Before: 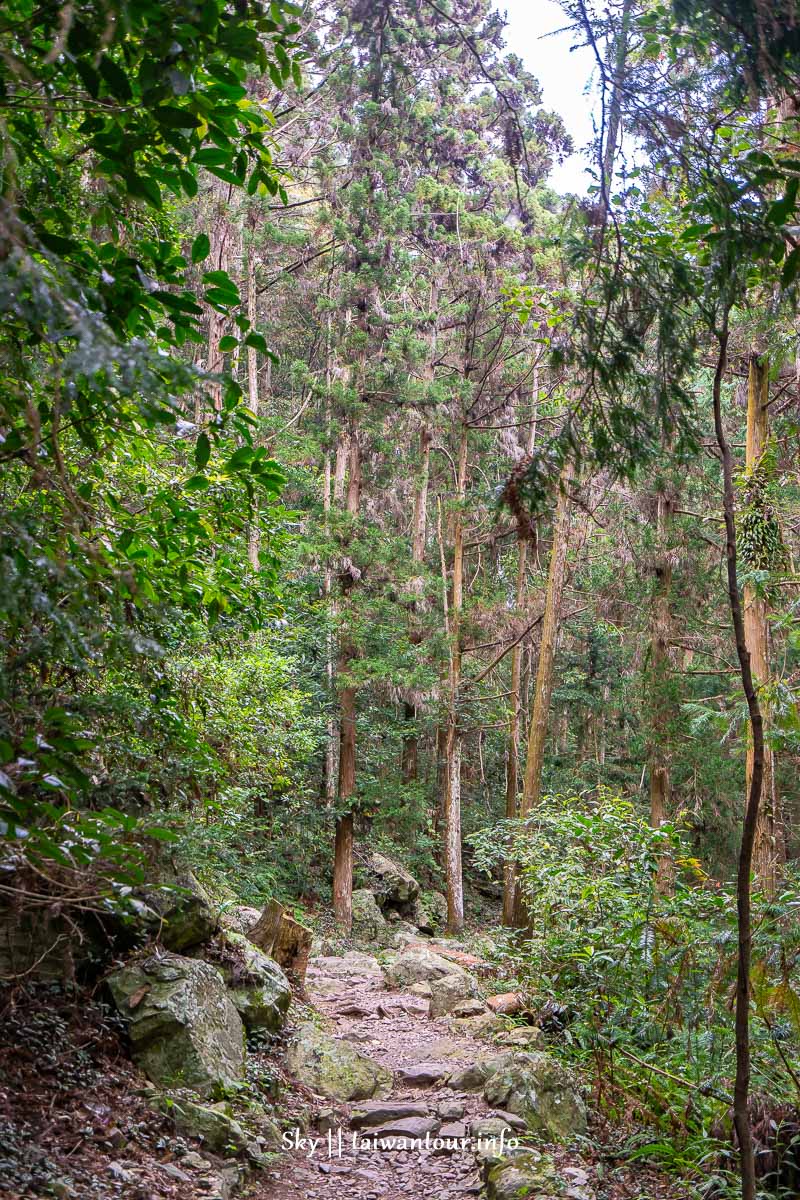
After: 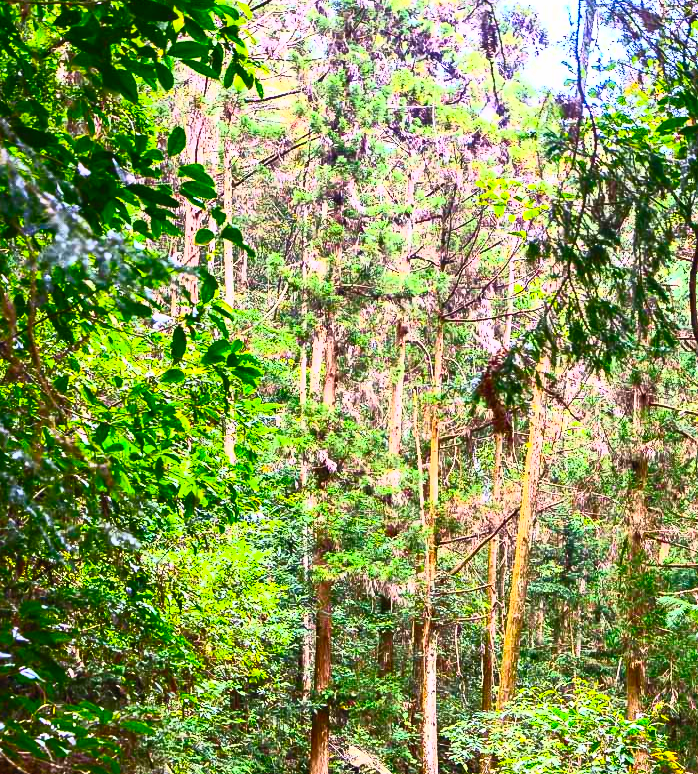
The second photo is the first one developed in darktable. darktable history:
crop: left 3.015%, top 8.969%, right 9.647%, bottom 26.457%
color balance rgb: perceptual saturation grading › global saturation 20%, global vibrance 20%
contrast brightness saturation: contrast 0.83, brightness 0.59, saturation 0.59
local contrast: mode bilateral grid, contrast 100, coarseness 100, detail 91%, midtone range 0.2
